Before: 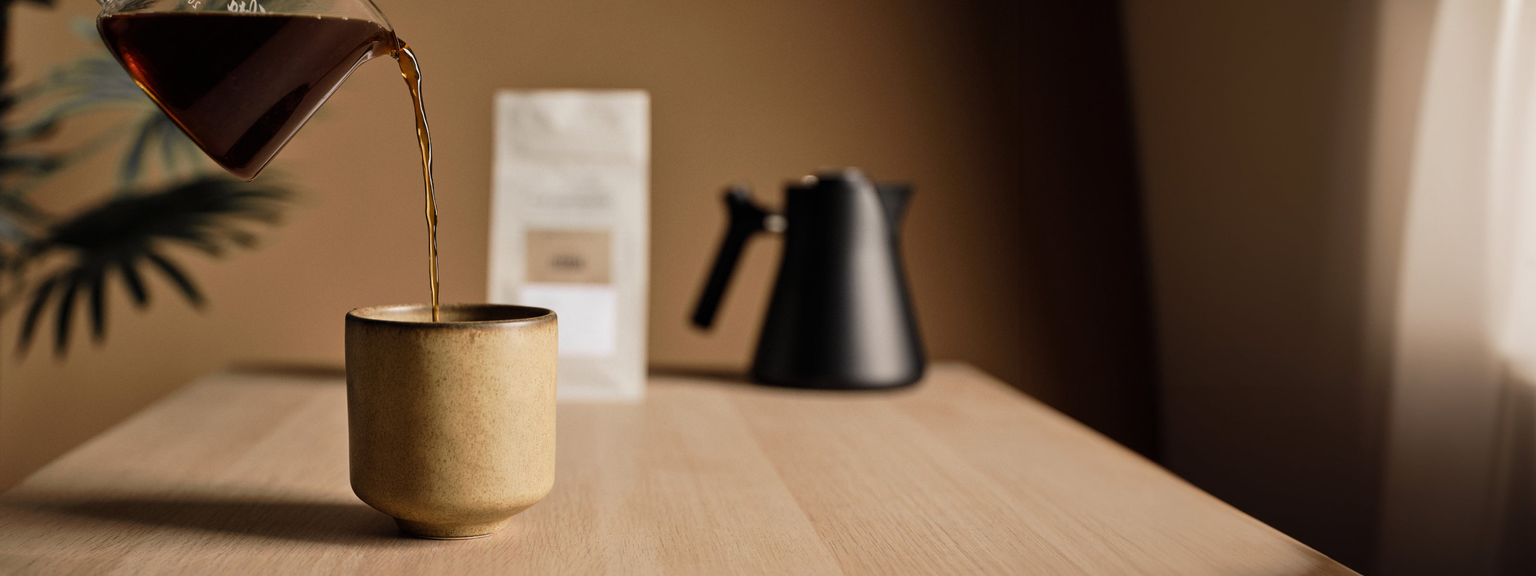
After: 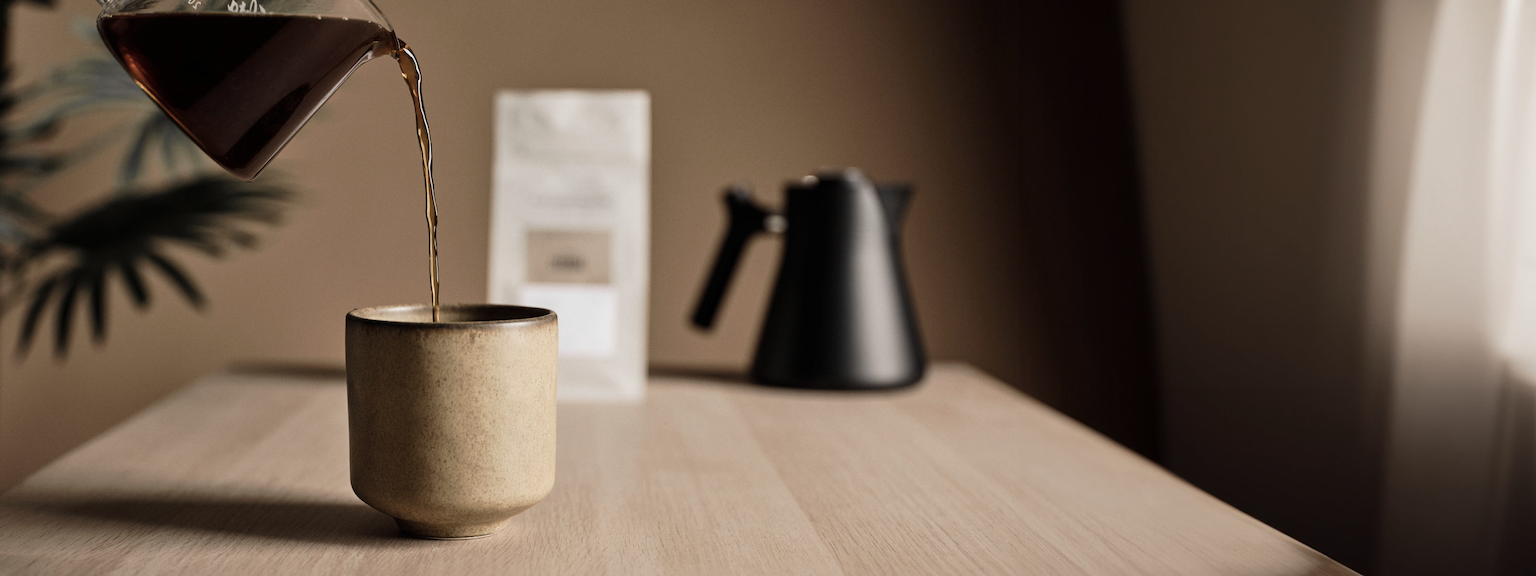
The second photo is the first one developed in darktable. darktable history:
contrast brightness saturation: contrast 0.096, saturation -0.35
